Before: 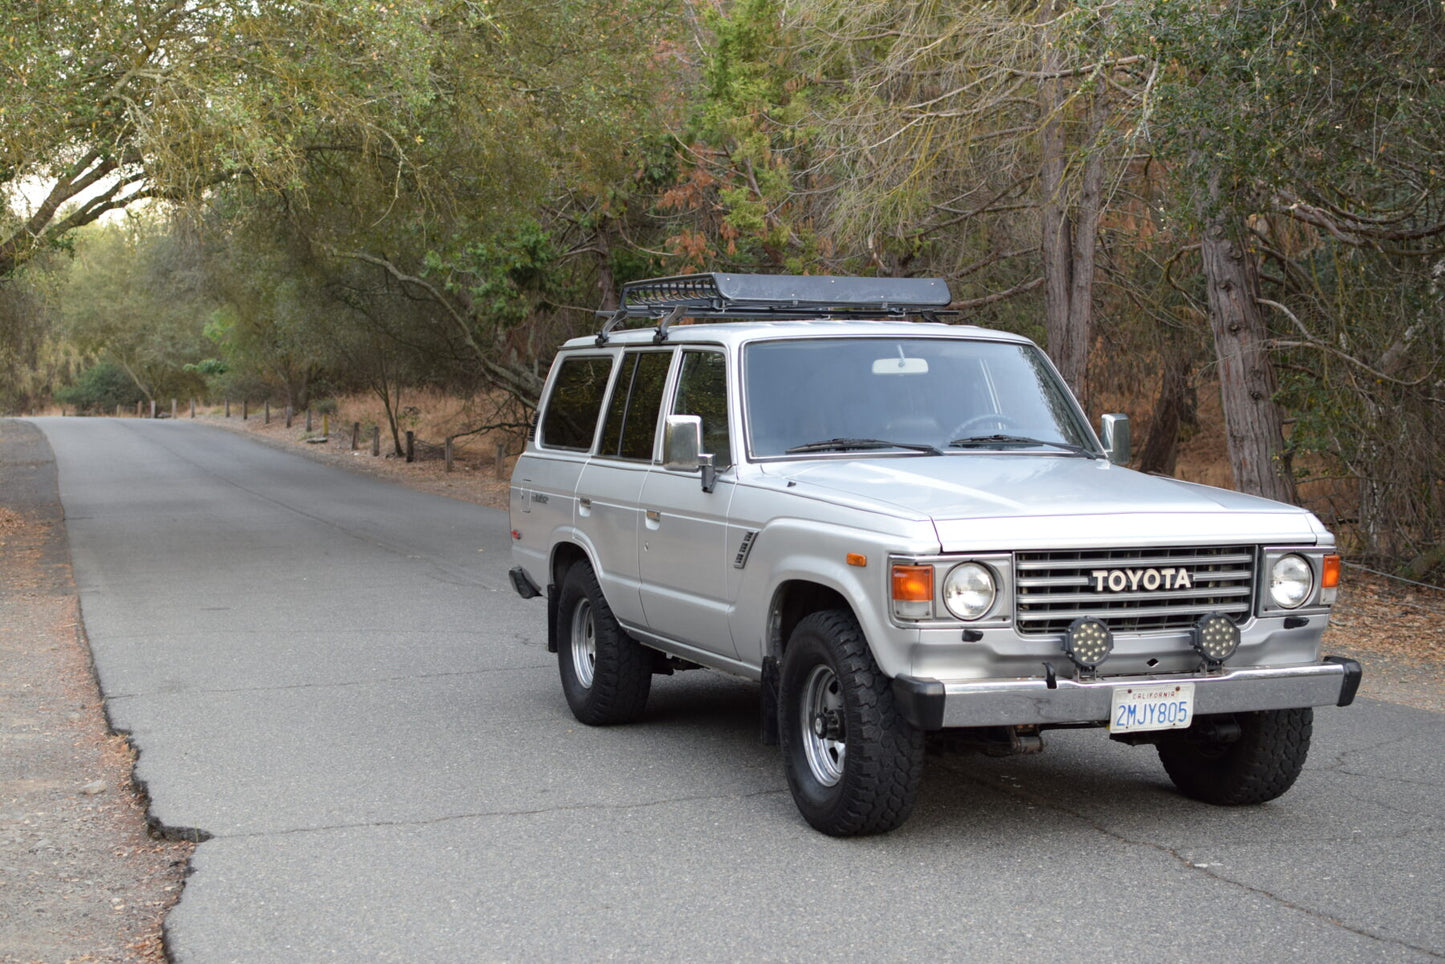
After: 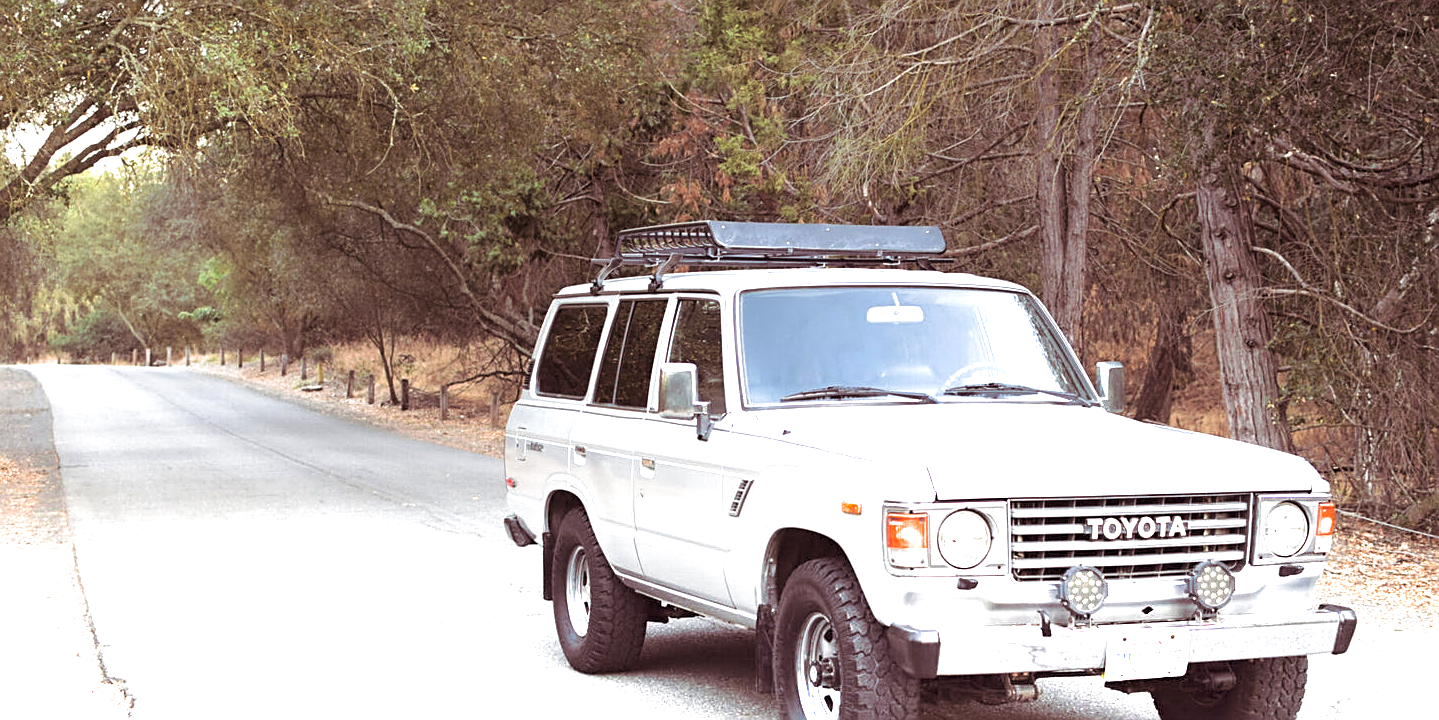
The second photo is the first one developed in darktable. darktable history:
graduated density: density -3.9 EV
split-toning: shadows › saturation 0.41, highlights › saturation 0, compress 33.55%
crop: left 0.387%, top 5.469%, bottom 19.809%
sharpen: on, module defaults
